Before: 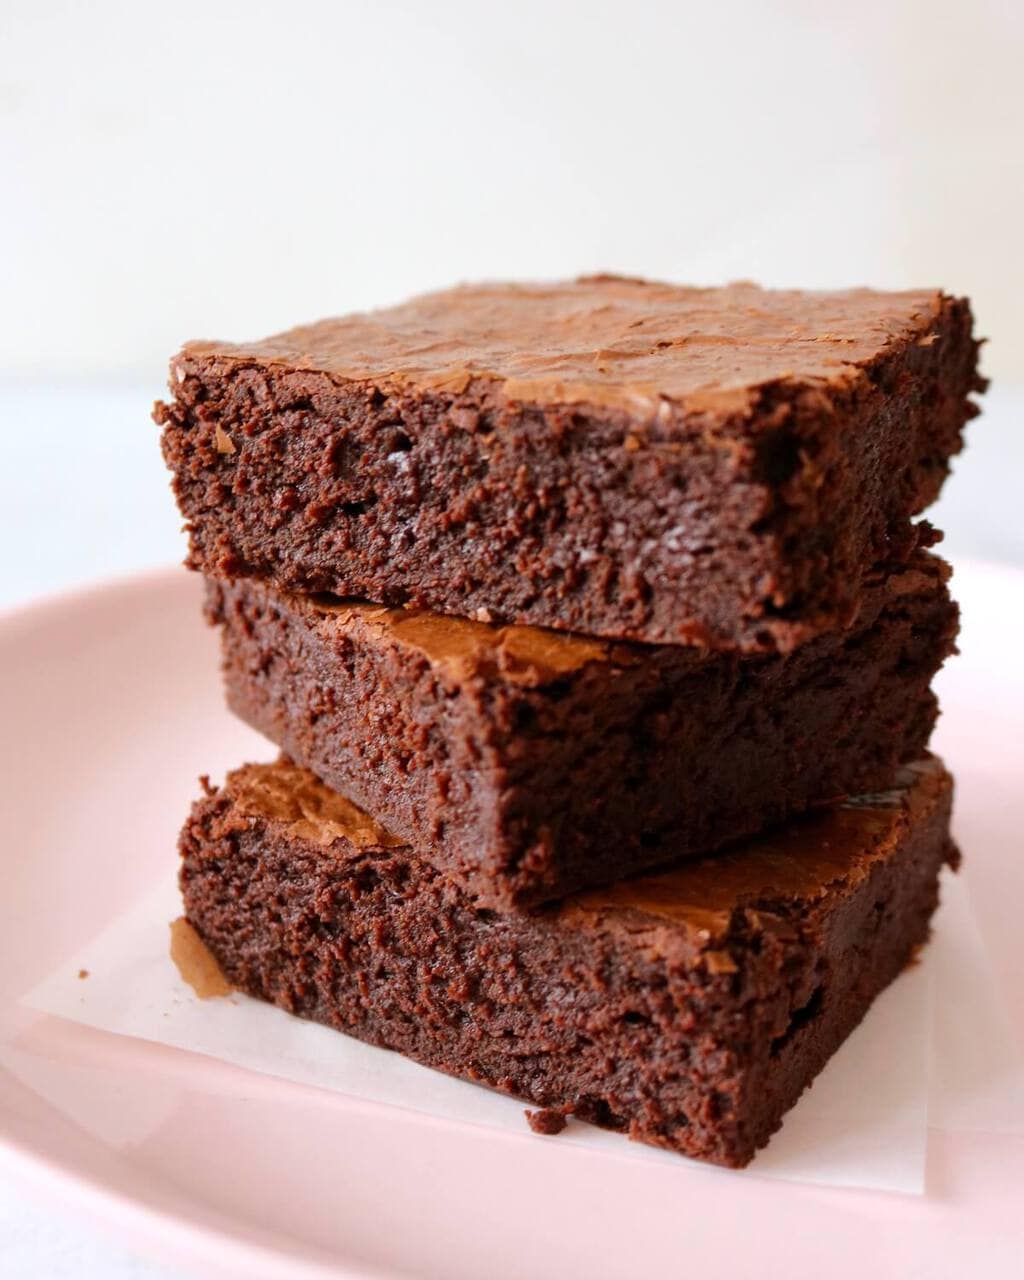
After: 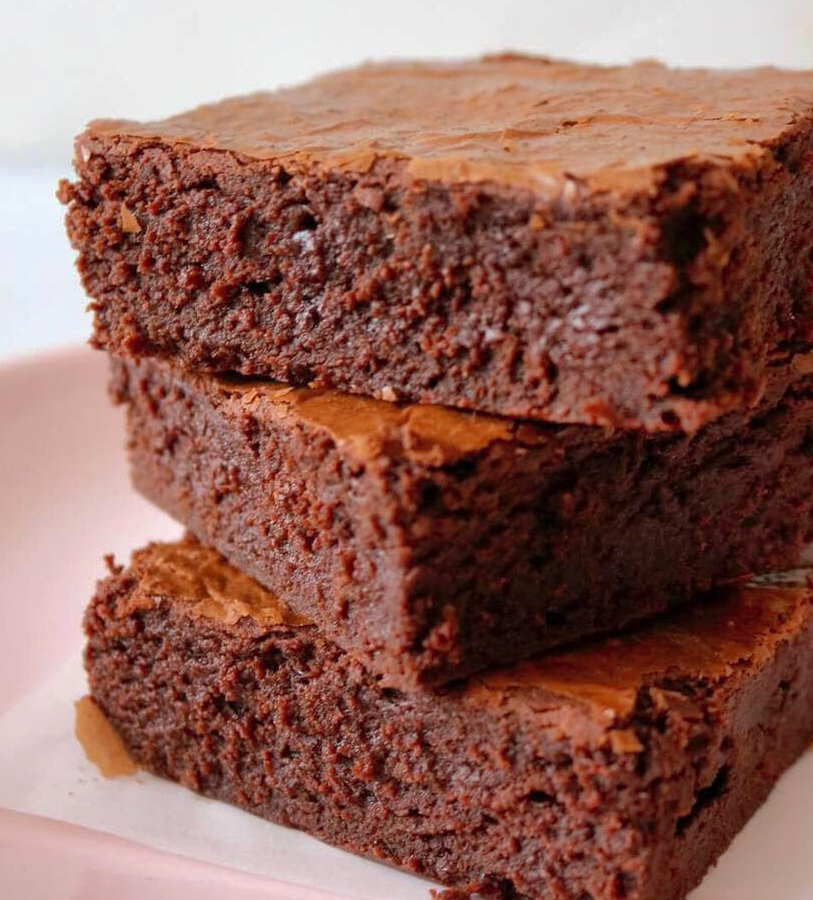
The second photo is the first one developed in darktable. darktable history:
tone equalizer: on, module defaults
crop: left 9.348%, top 17.283%, right 11.251%, bottom 12.341%
shadows and highlights: on, module defaults
